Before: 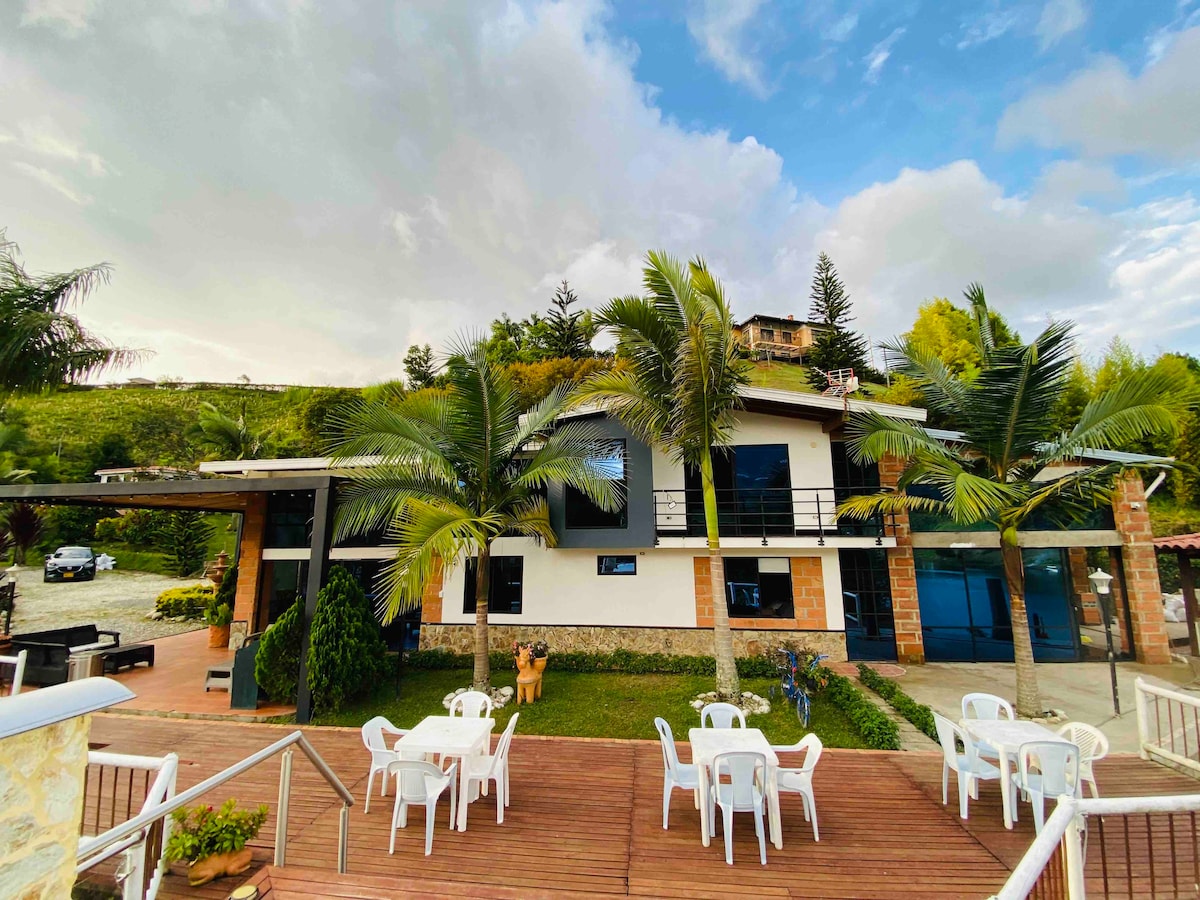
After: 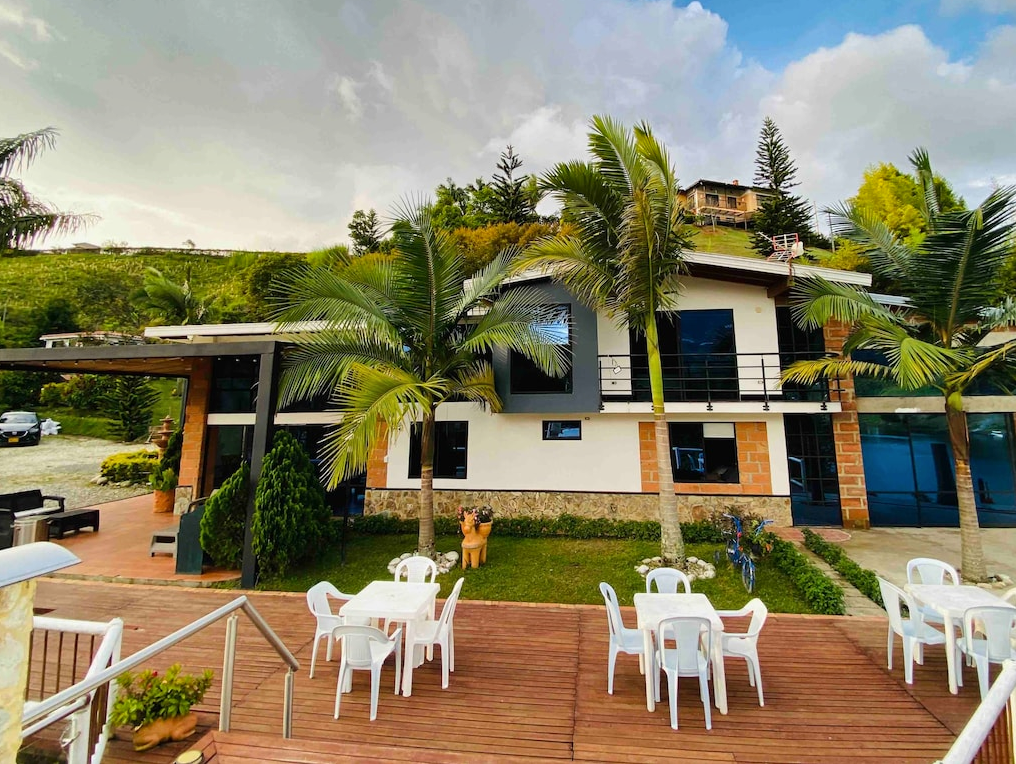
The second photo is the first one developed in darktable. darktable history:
shadows and highlights: low approximation 0.01, soften with gaussian
crop and rotate: left 4.584%, top 15.074%, right 10.686%
